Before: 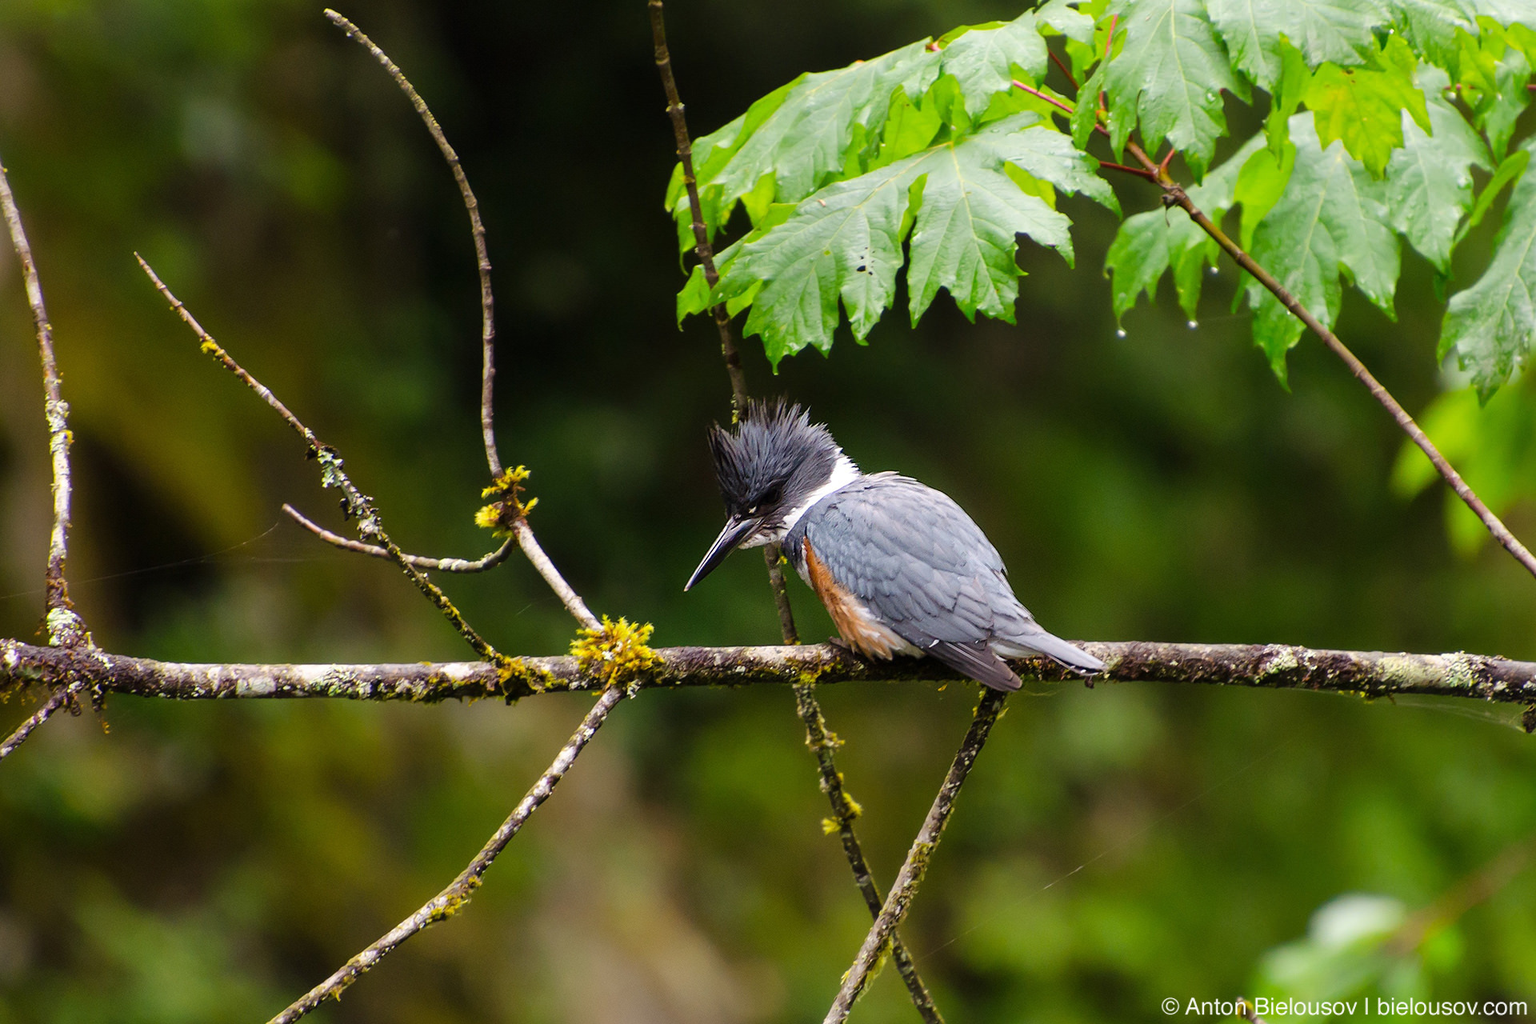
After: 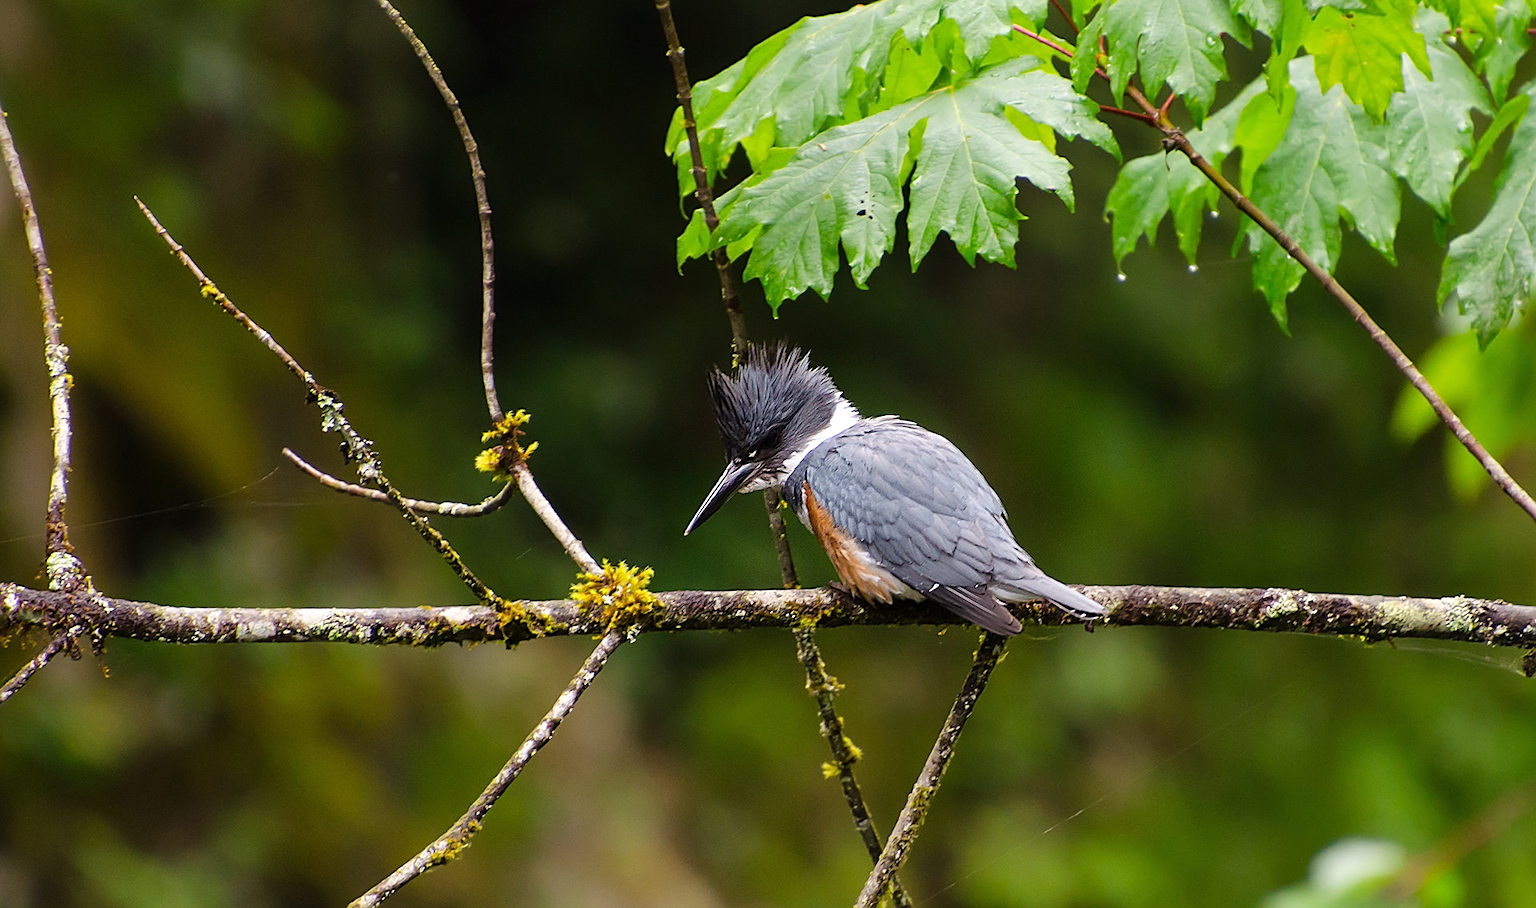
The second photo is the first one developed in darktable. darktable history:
crop and rotate: top 5.508%, bottom 5.808%
sharpen: on, module defaults
